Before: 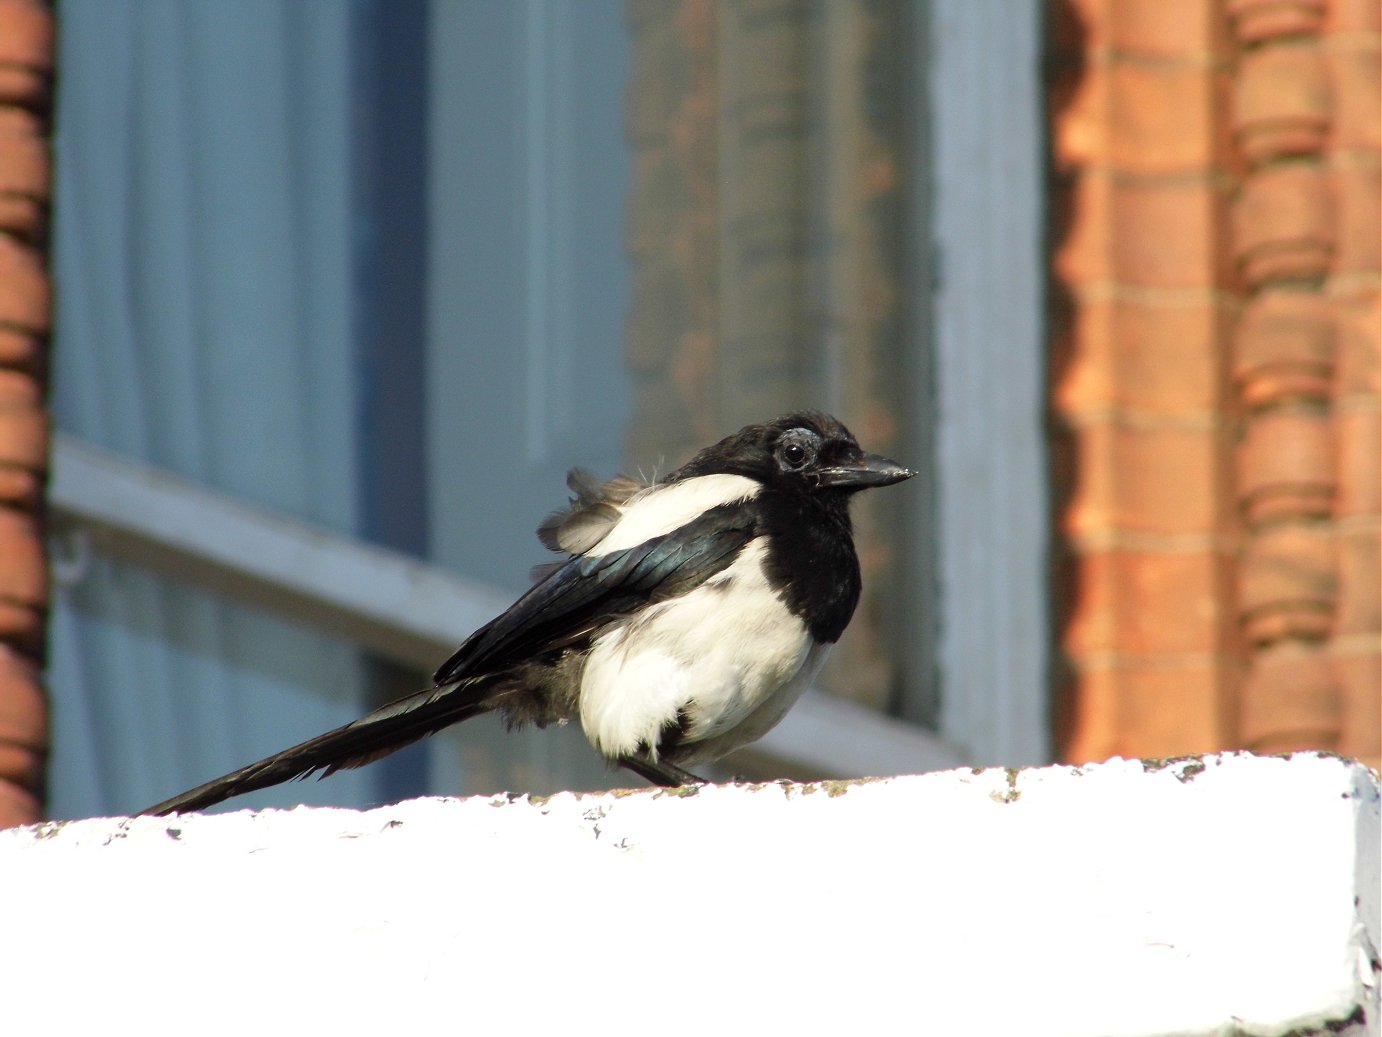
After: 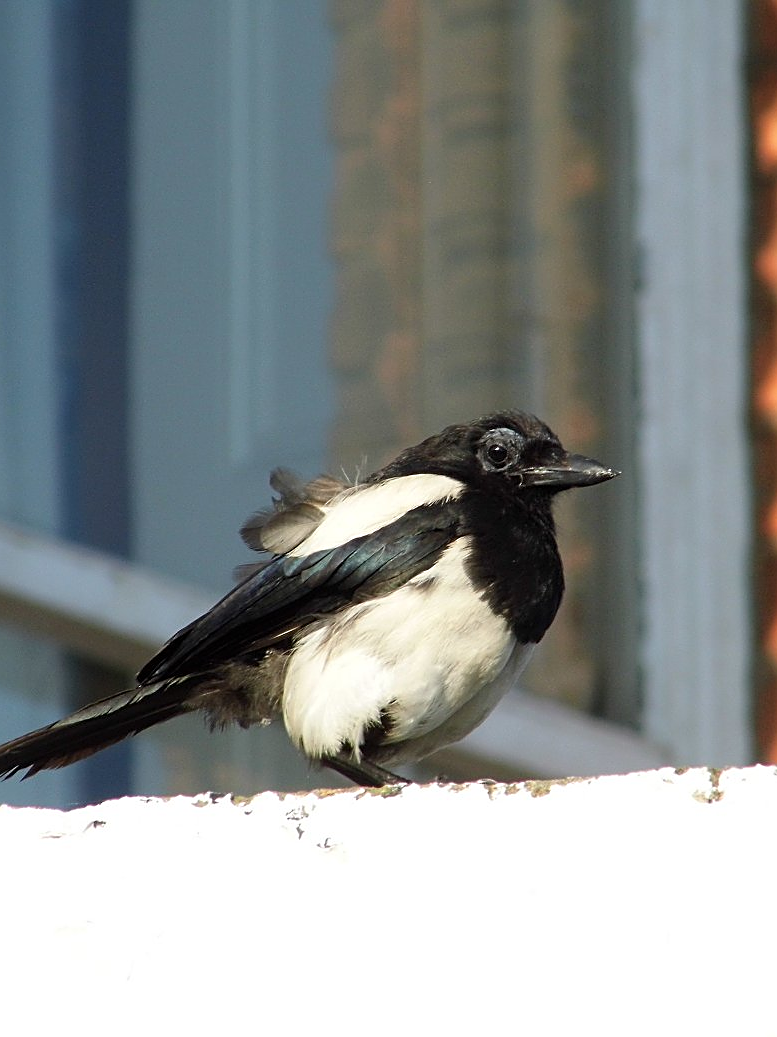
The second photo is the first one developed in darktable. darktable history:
crop: left 21.496%, right 22.254%
sharpen: on, module defaults
